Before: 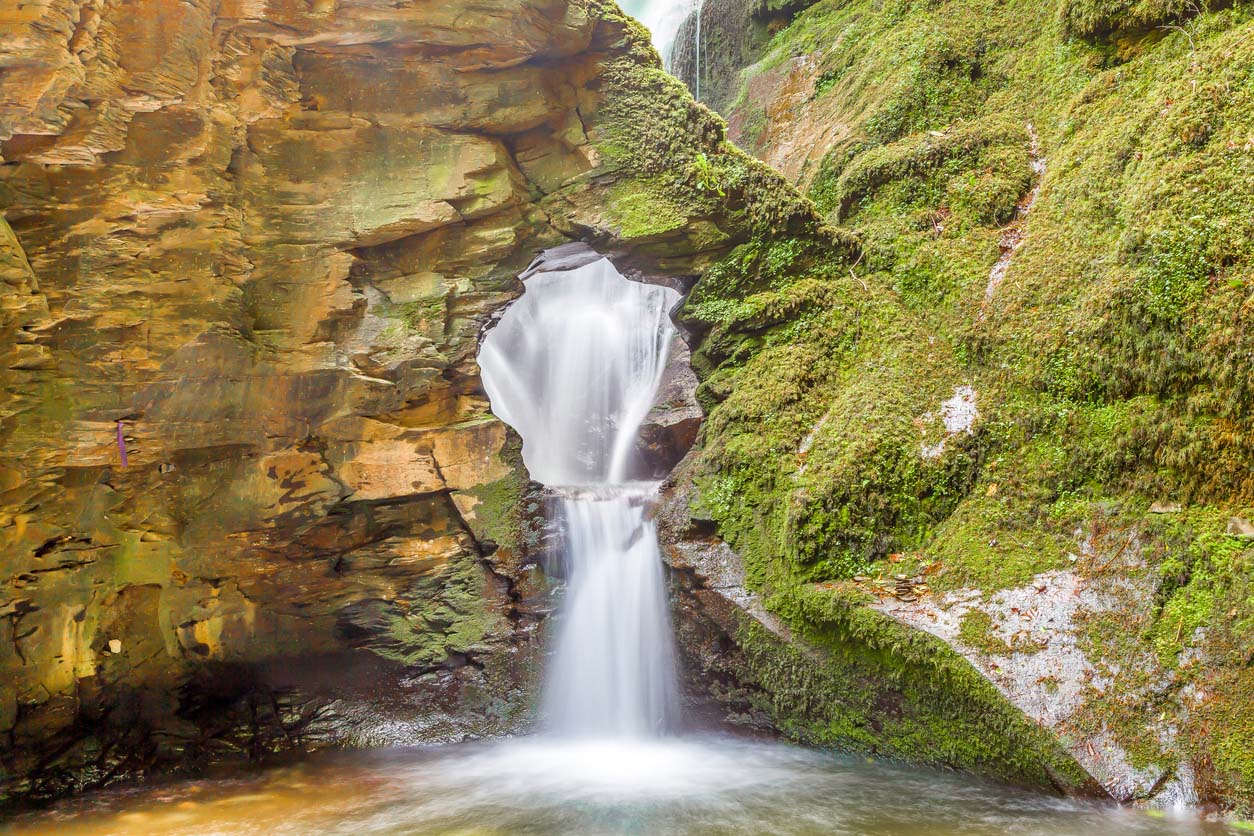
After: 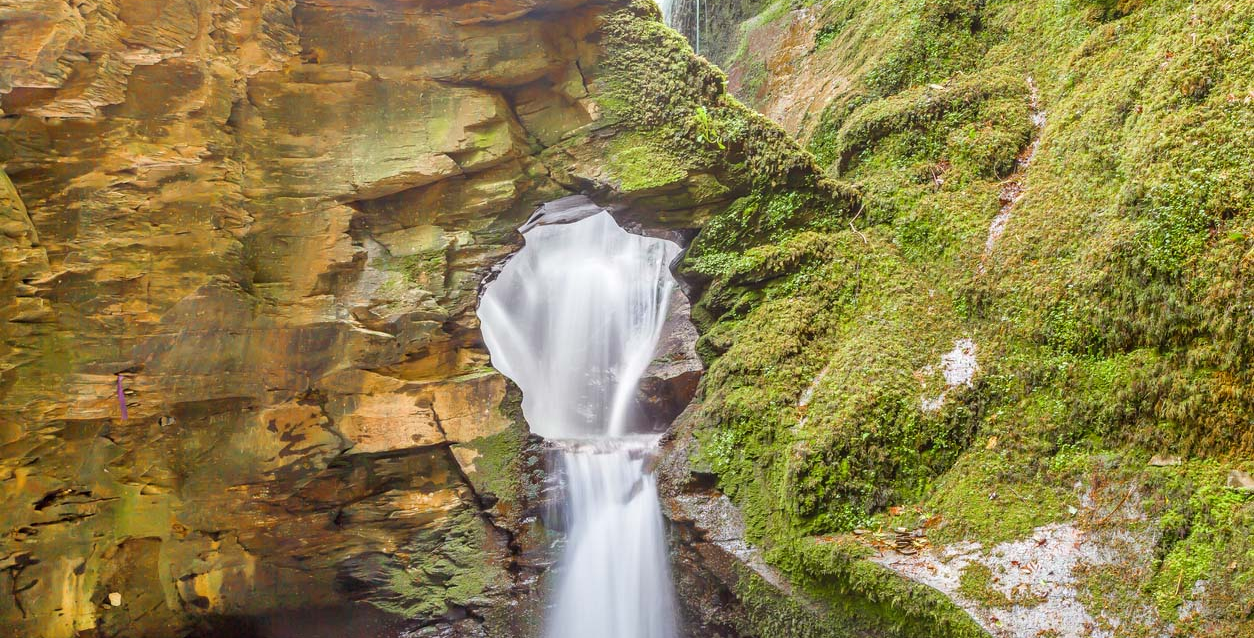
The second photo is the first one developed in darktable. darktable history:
crop: top 5.657%, bottom 18.016%
shadows and highlights: shadows 31.08, highlights 1.82, soften with gaussian
